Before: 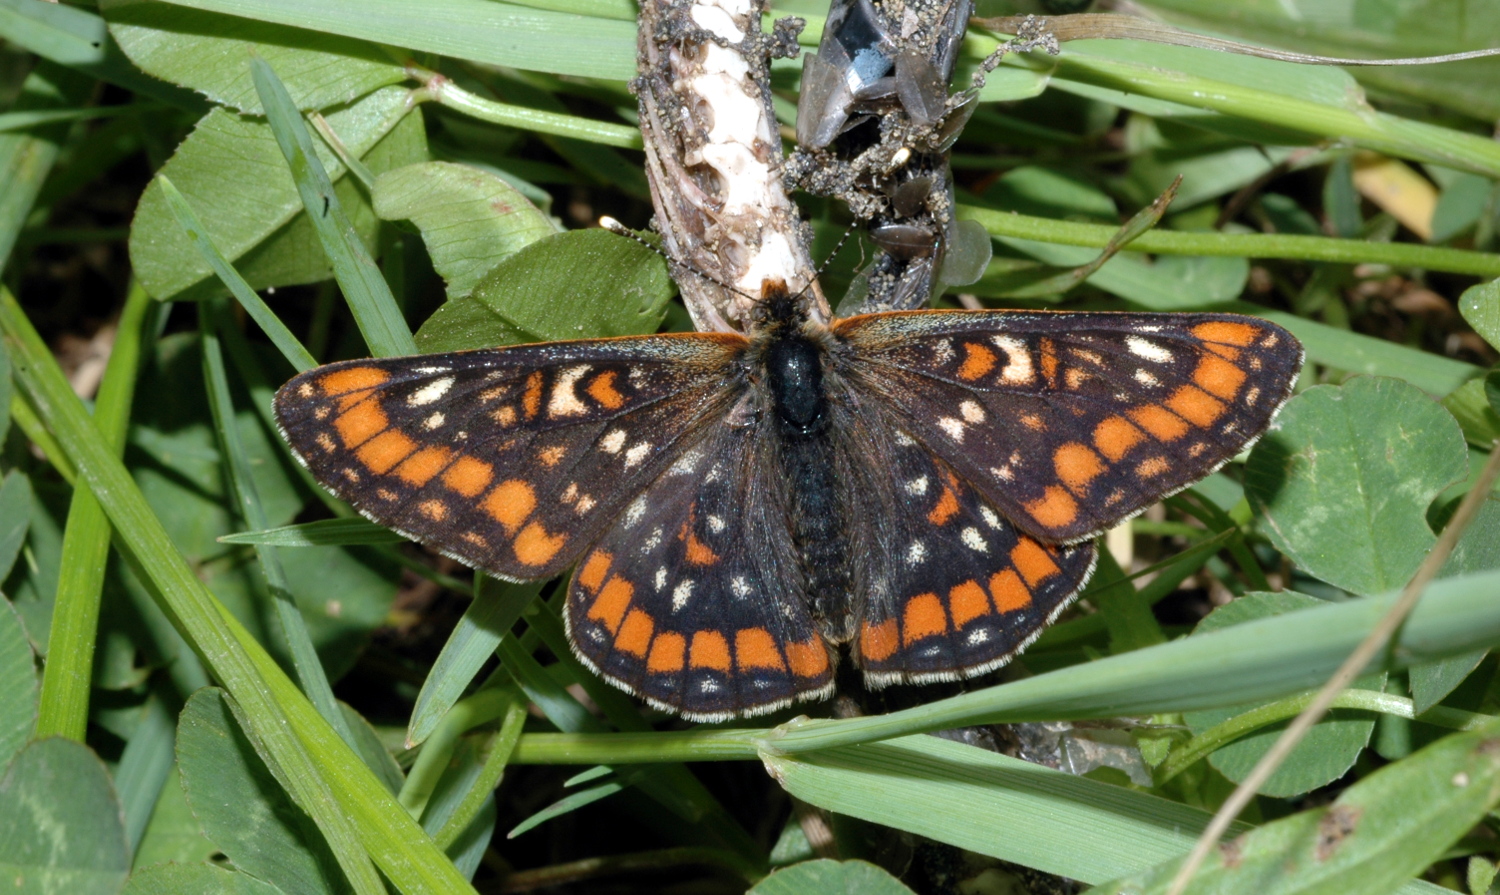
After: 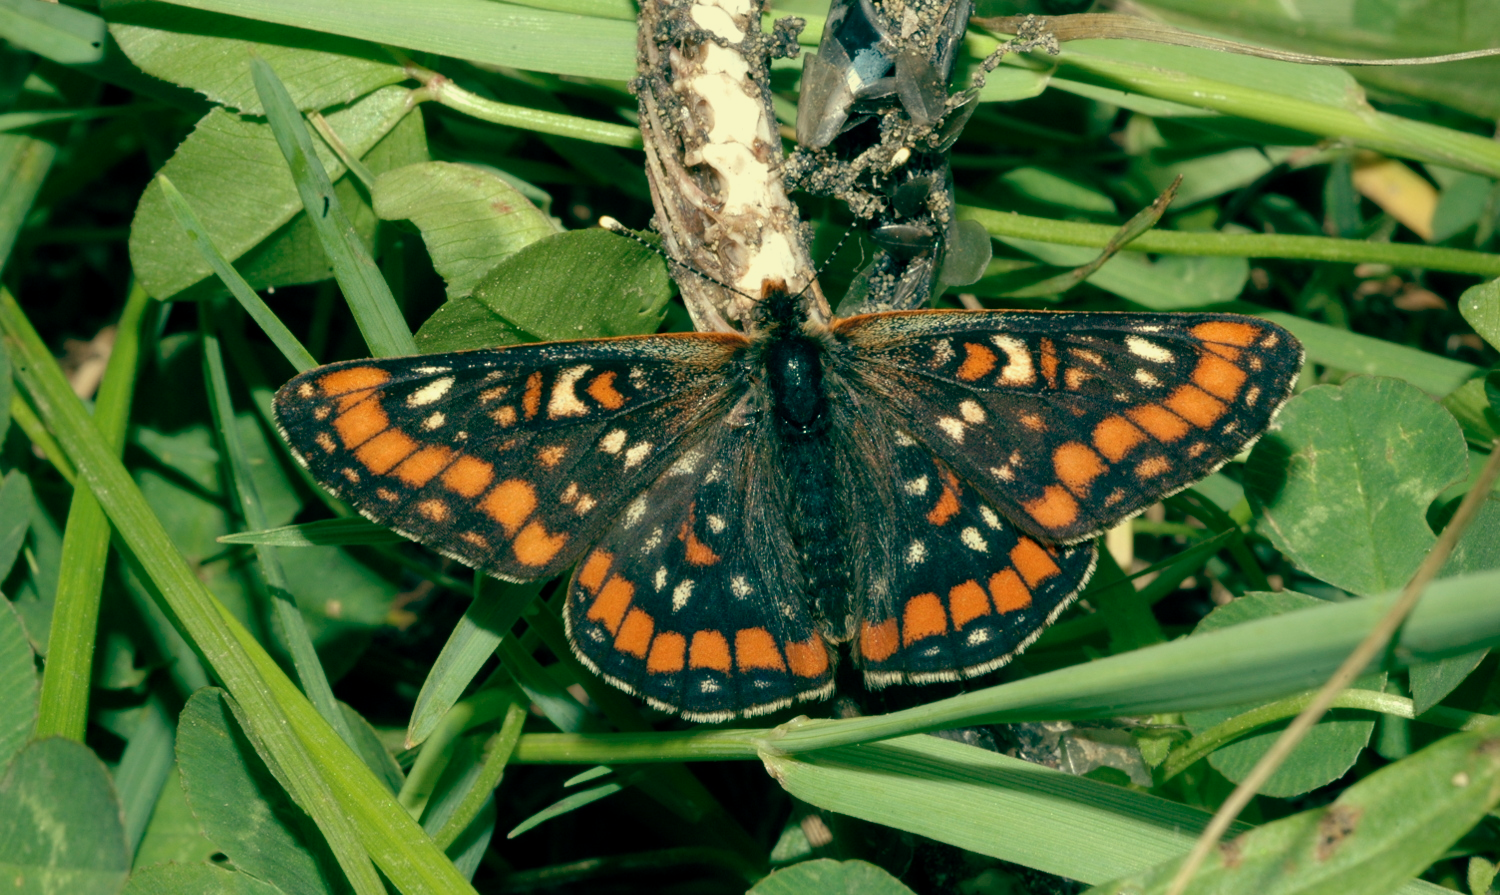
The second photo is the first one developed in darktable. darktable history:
exposure: exposure -0.116 EV, compensate exposure bias true, compensate highlight preservation false
color balance: mode lift, gamma, gain (sRGB), lift [1, 0.69, 1, 1], gamma [1, 1.482, 1, 1], gain [1, 1, 1, 0.802]
